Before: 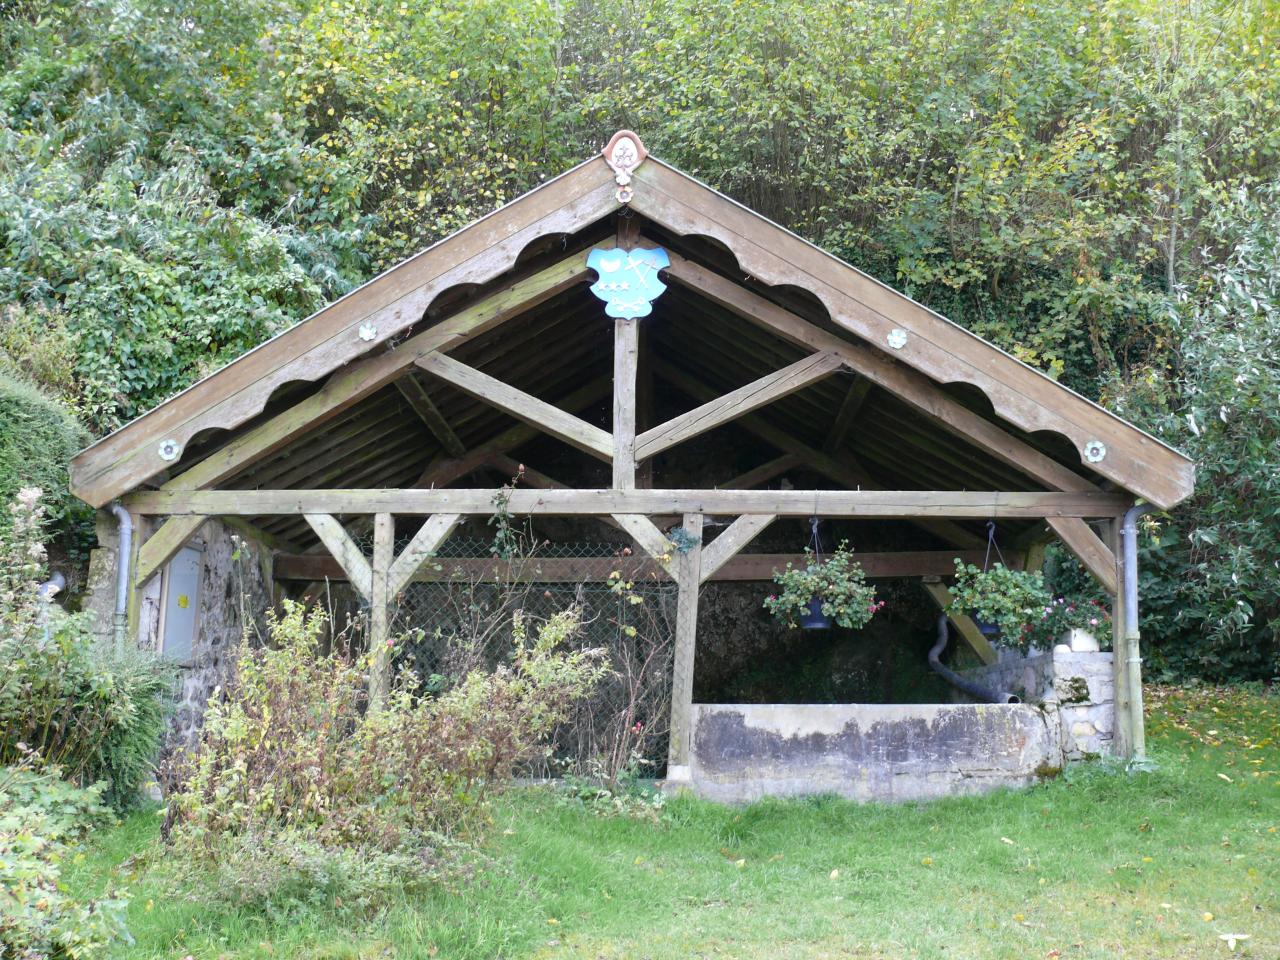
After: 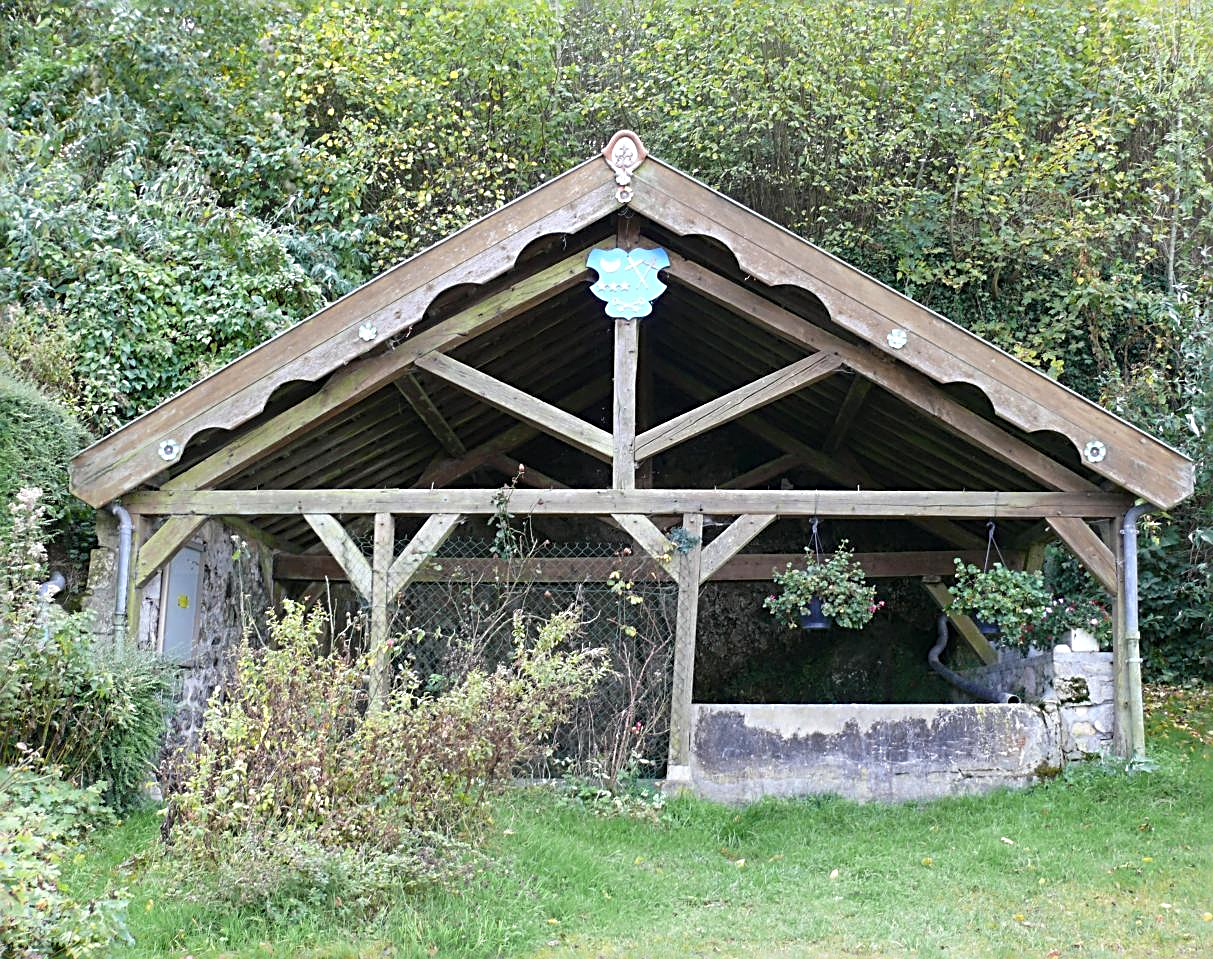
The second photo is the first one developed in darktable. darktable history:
crop and rotate: right 5.167%
sharpen: radius 2.817, amount 0.715
rotate and perspective: automatic cropping off
